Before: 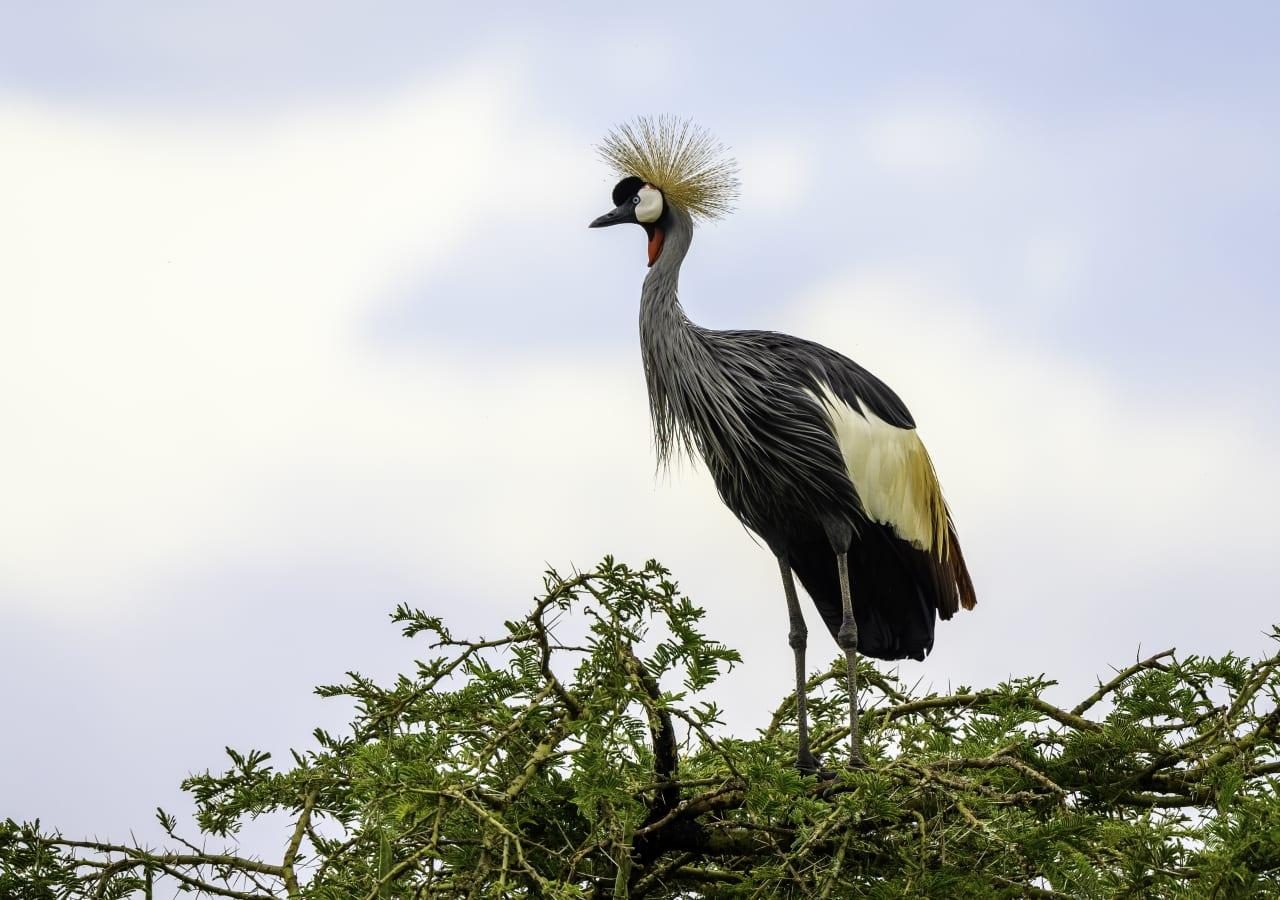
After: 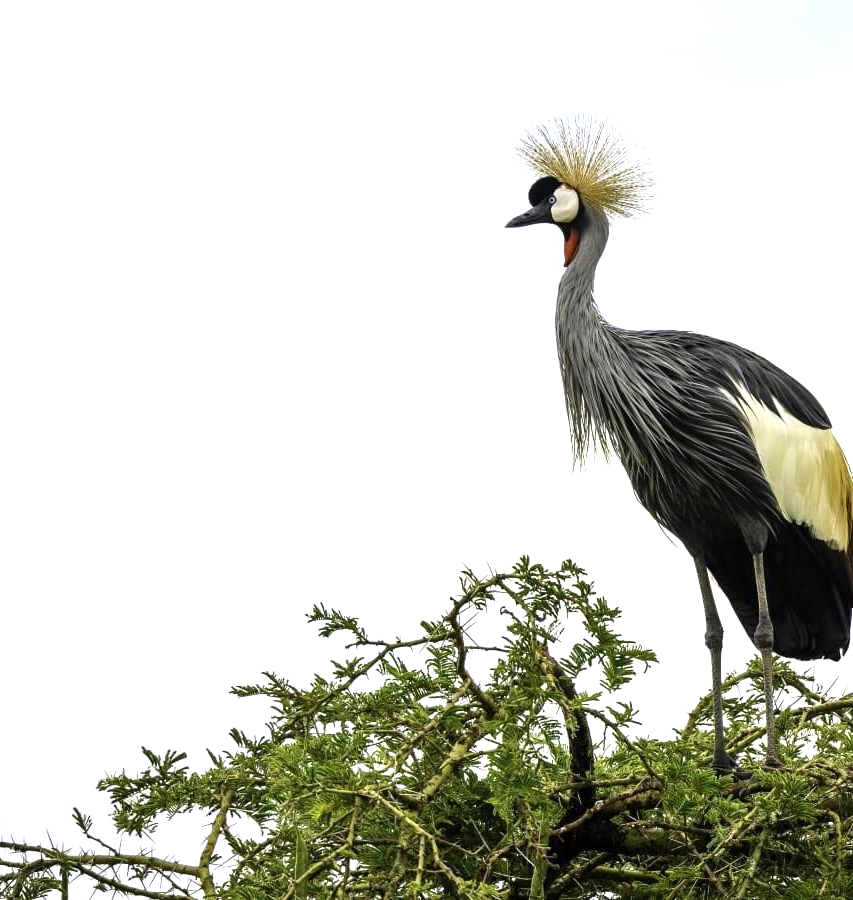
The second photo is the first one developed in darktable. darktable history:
crop and rotate: left 6.617%, right 26.717%
exposure: exposure 0.661 EV, compensate highlight preservation false
